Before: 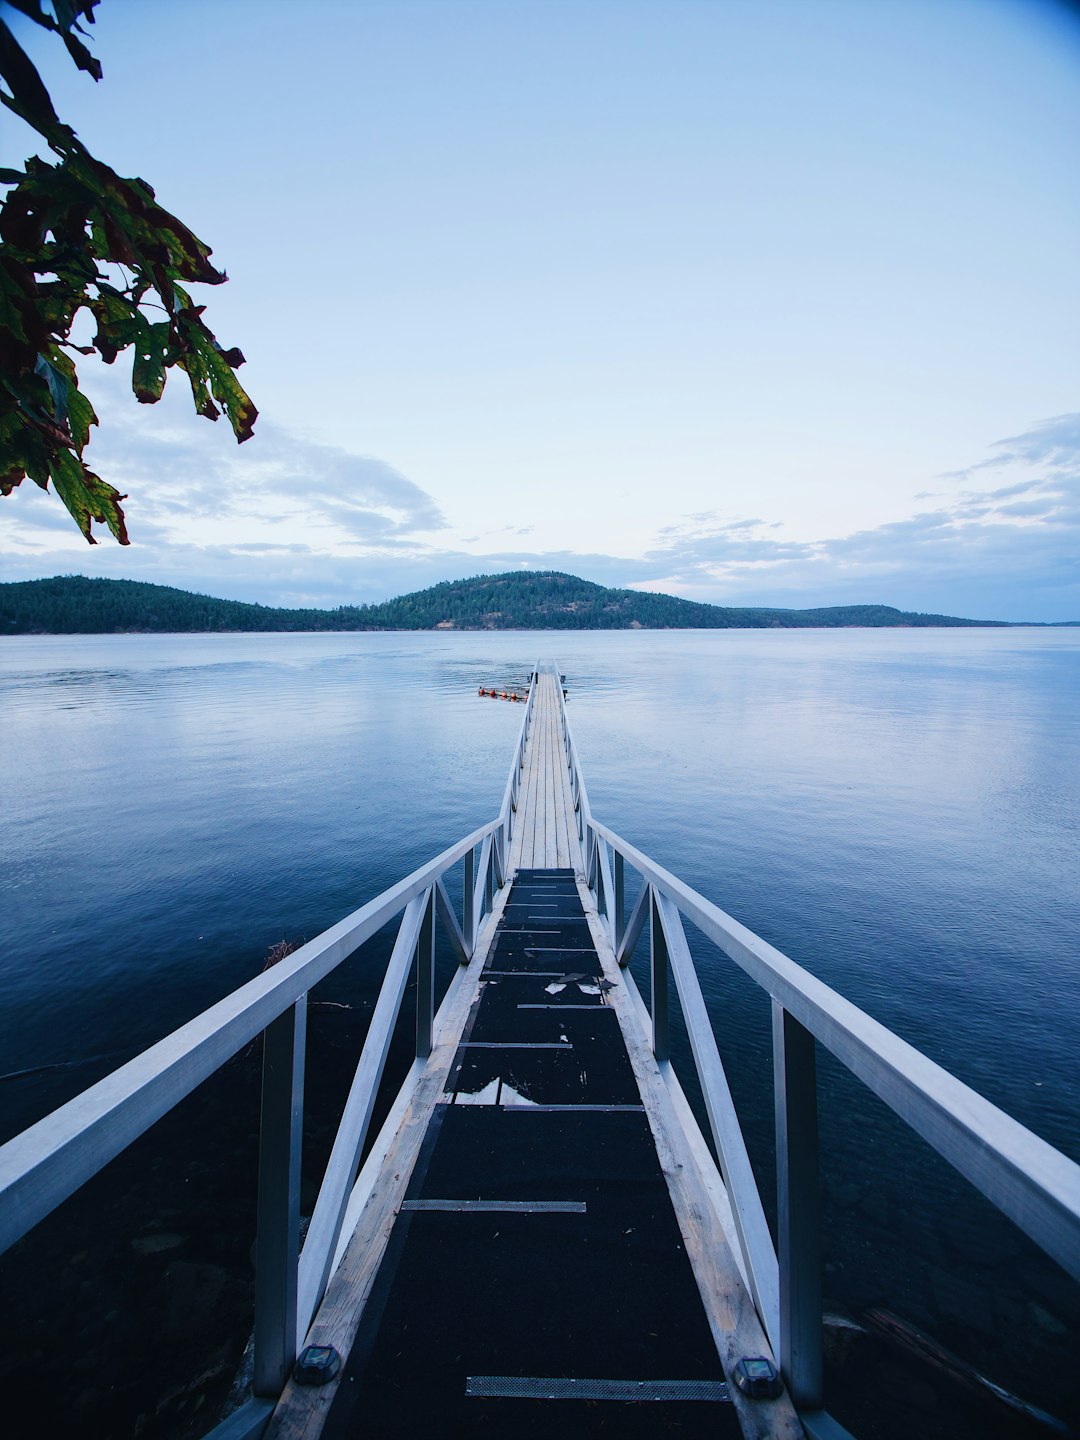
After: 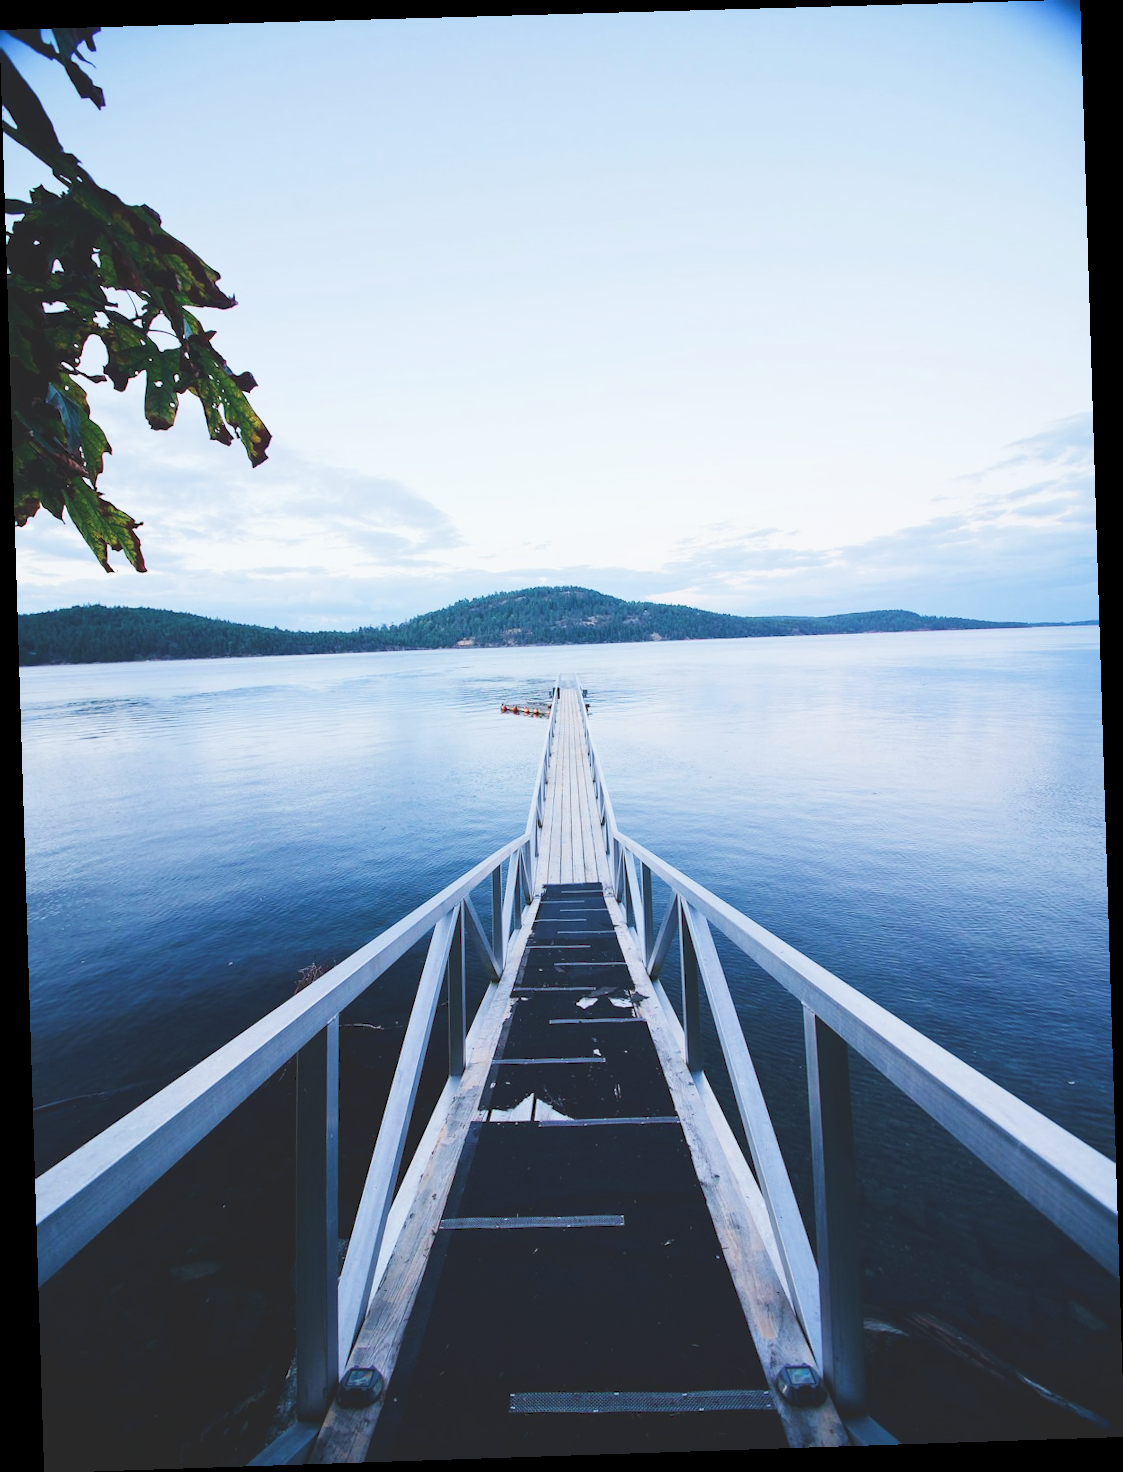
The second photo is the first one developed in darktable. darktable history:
tone curve: curves: ch0 [(0, 0) (0.003, 0.156) (0.011, 0.156) (0.025, 0.161) (0.044, 0.164) (0.069, 0.178) (0.1, 0.201) (0.136, 0.229) (0.177, 0.263) (0.224, 0.301) (0.277, 0.355) (0.335, 0.415) (0.399, 0.48) (0.468, 0.561) (0.543, 0.647) (0.623, 0.735) (0.709, 0.819) (0.801, 0.893) (0.898, 0.953) (1, 1)], preserve colors none
rotate and perspective: rotation -1.77°, lens shift (horizontal) 0.004, automatic cropping off
